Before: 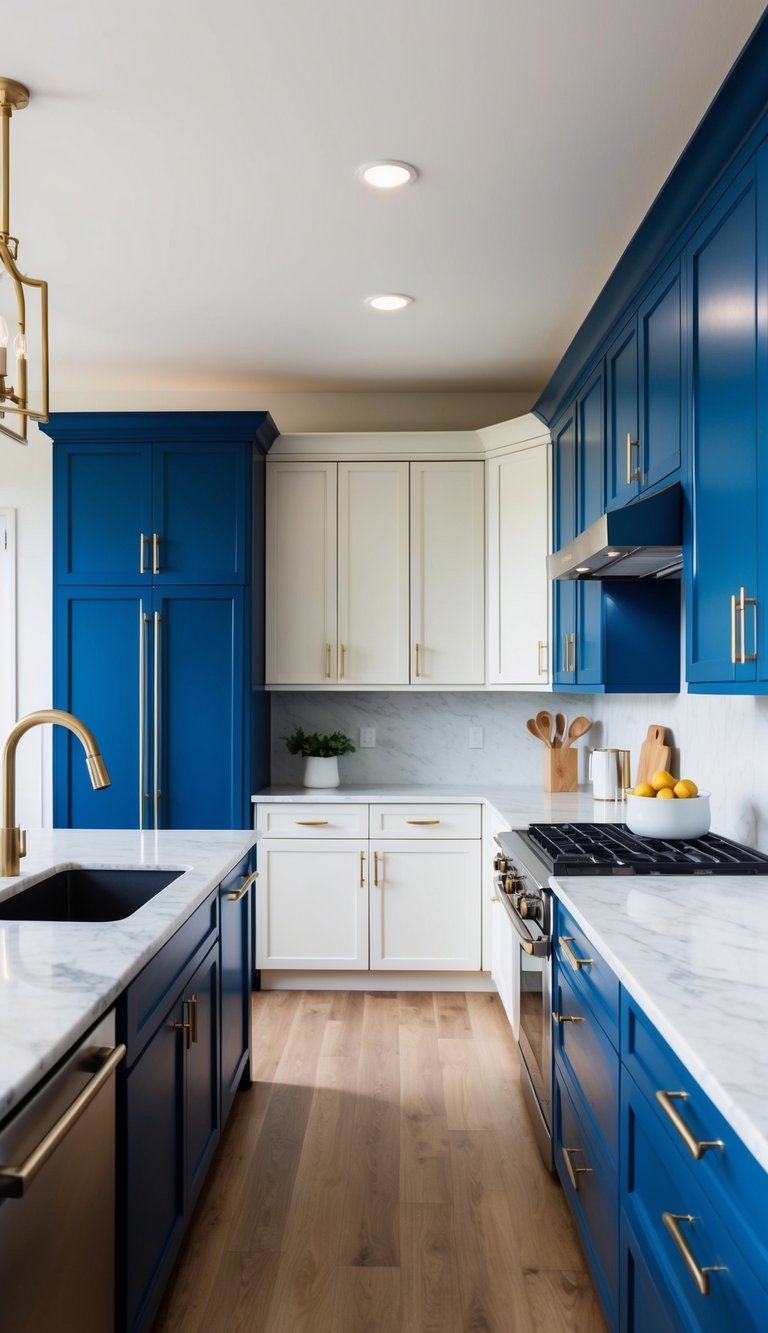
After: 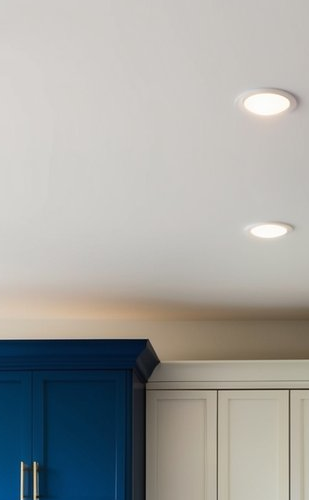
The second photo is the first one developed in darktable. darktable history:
crop: left 15.713%, top 5.435%, right 43.996%, bottom 57.013%
